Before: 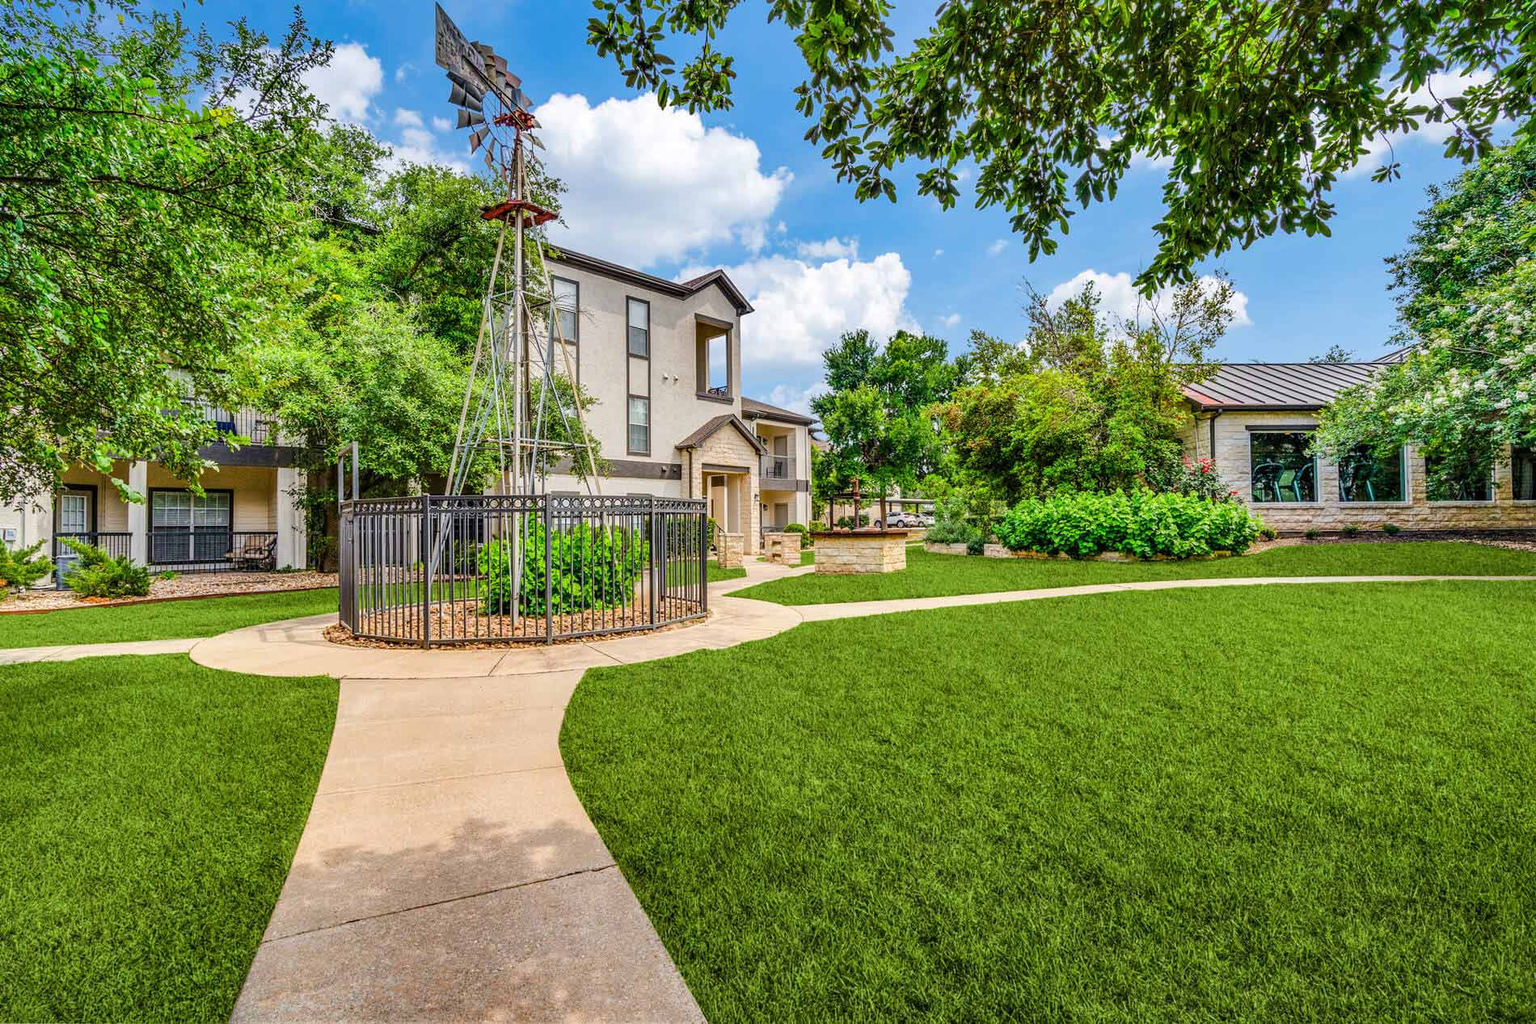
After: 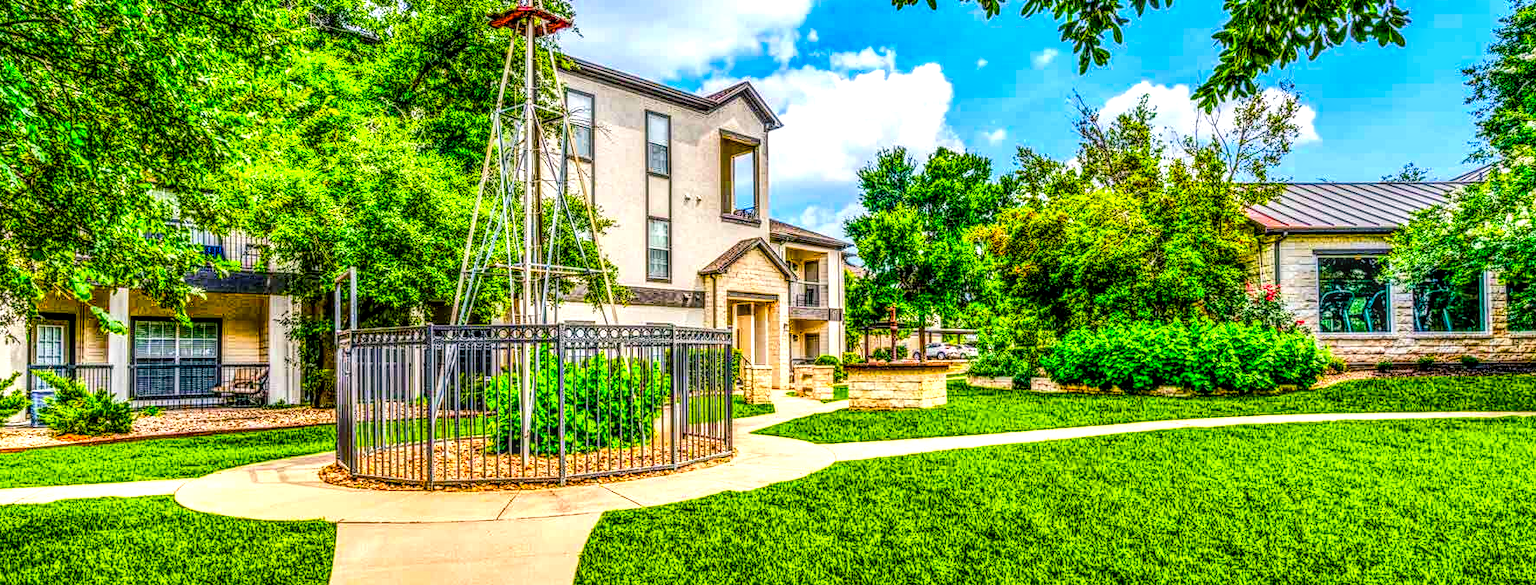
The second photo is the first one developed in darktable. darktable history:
local contrast: highlights 6%, shadows 0%, detail 300%, midtone range 0.3
levels: levels [0, 0.499, 1]
crop: left 1.823%, top 18.966%, right 5.339%, bottom 27.965%
tone equalizer: -8 EV 0.016 EV, -7 EV -0.033 EV, -6 EV 0.011 EV, -5 EV 0.026 EV, -4 EV 0.311 EV, -3 EV 0.669 EV, -2 EV 0.559 EV, -1 EV 0.198 EV, +0 EV 0.044 EV, edges refinement/feathering 500, mask exposure compensation -1.57 EV, preserve details no
color balance rgb: shadows lift › chroma 2.704%, shadows lift › hue 192.39°, global offset › luminance -0.301%, global offset › hue 262.78°, linear chroma grading › global chroma 14.854%, perceptual saturation grading › global saturation 34.875%, perceptual saturation grading › highlights -25.793%, perceptual saturation grading › shadows 25.137%
base curve: preserve colors none
contrast brightness saturation: contrast 0.18, saturation 0.296
